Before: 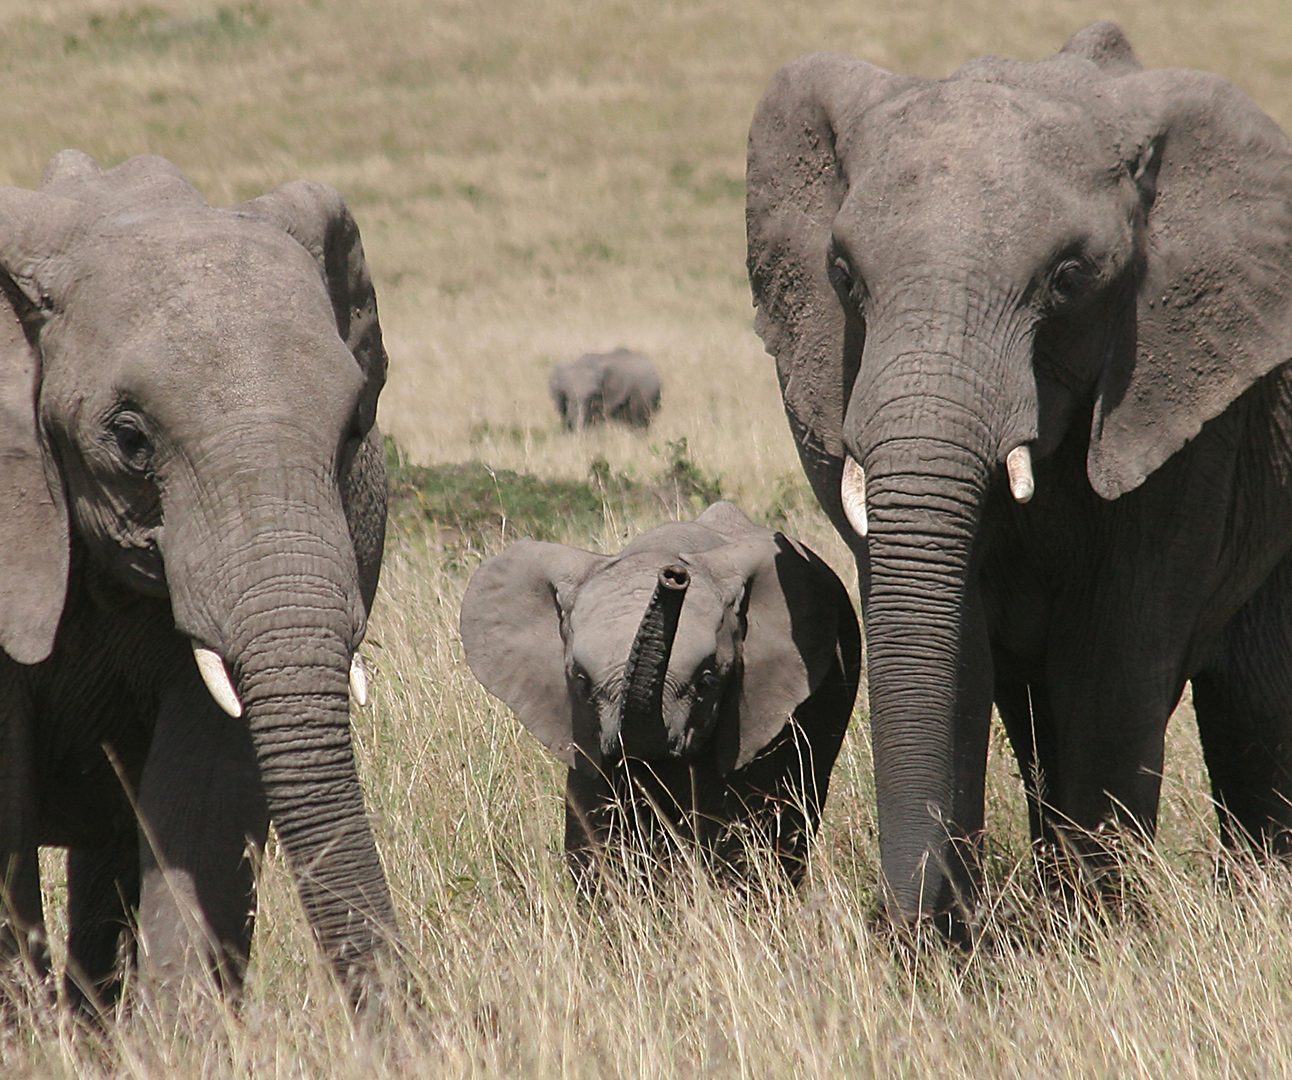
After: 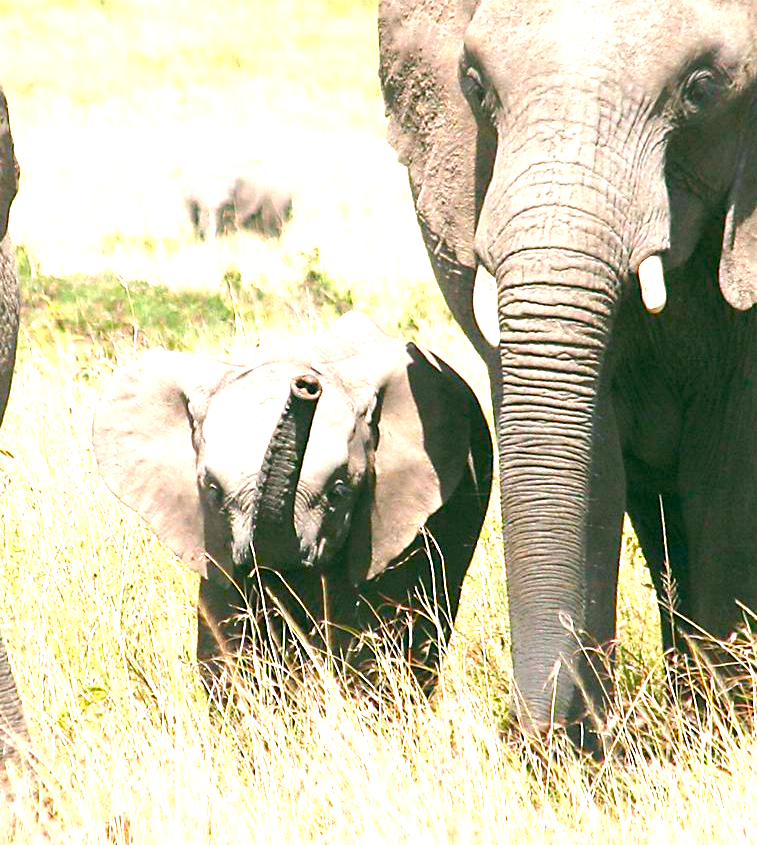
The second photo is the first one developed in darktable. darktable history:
exposure: exposure 1.992 EV, compensate highlight preservation false
crop and rotate: left 28.602%, top 17.642%, right 12.741%, bottom 4.046%
color balance rgb: global offset › luminance -0.319%, global offset › chroma 0.107%, global offset › hue 166.69°, linear chroma grading › global chroma 15.631%, perceptual saturation grading › global saturation 40.063%, perceptual saturation grading › highlights -25.087%, perceptual saturation grading › mid-tones 34.268%, perceptual saturation grading › shadows 34.516%, global vibrance 20%
